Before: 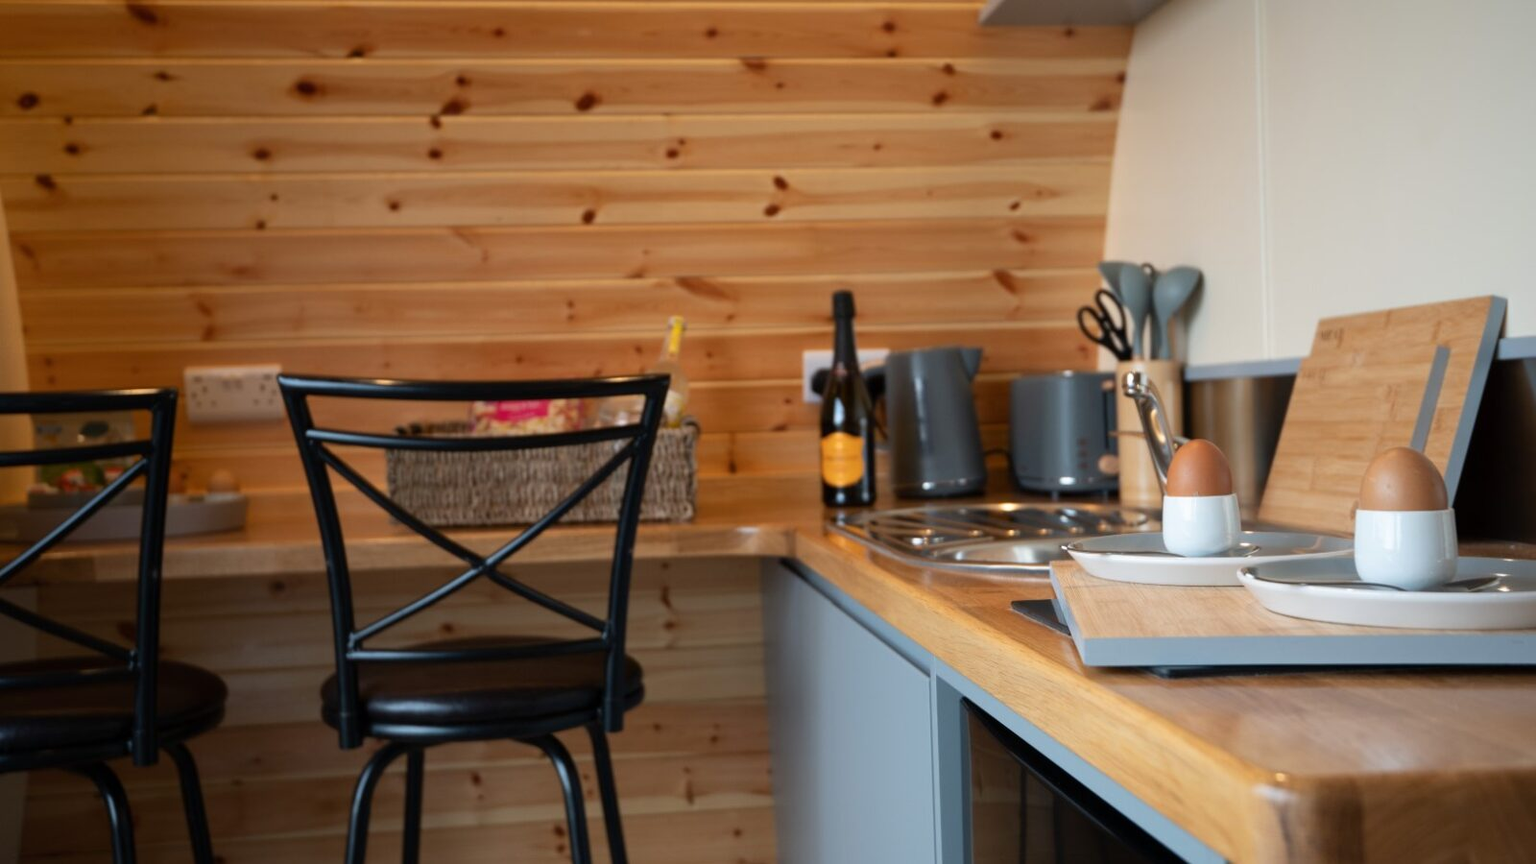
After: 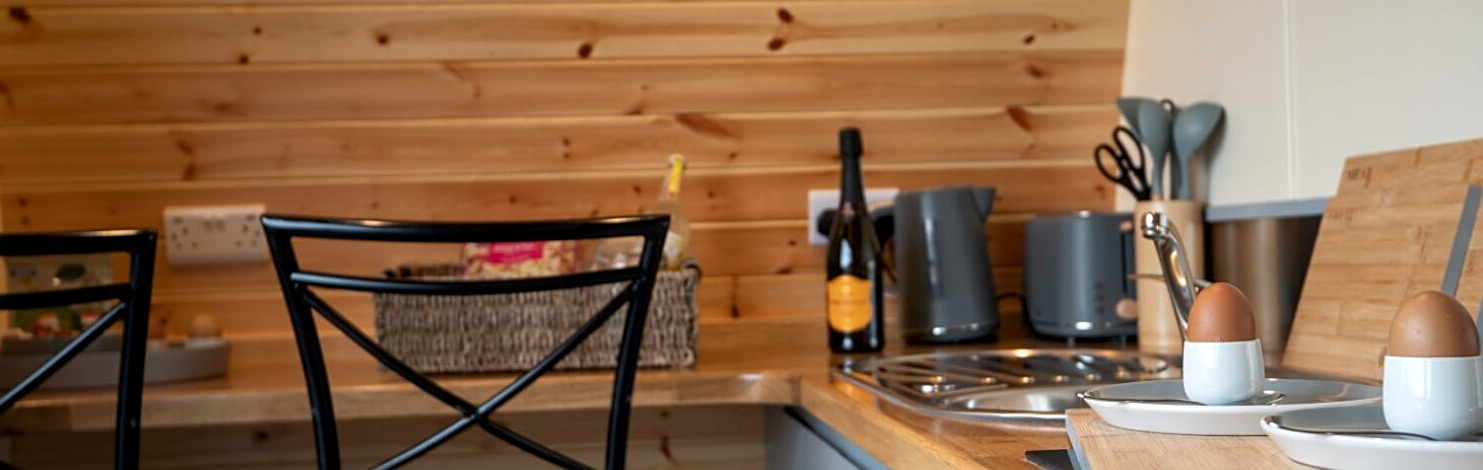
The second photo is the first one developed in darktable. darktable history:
local contrast: on, module defaults
sharpen: on, module defaults
crop: left 1.754%, top 19.457%, right 5.521%, bottom 28.237%
